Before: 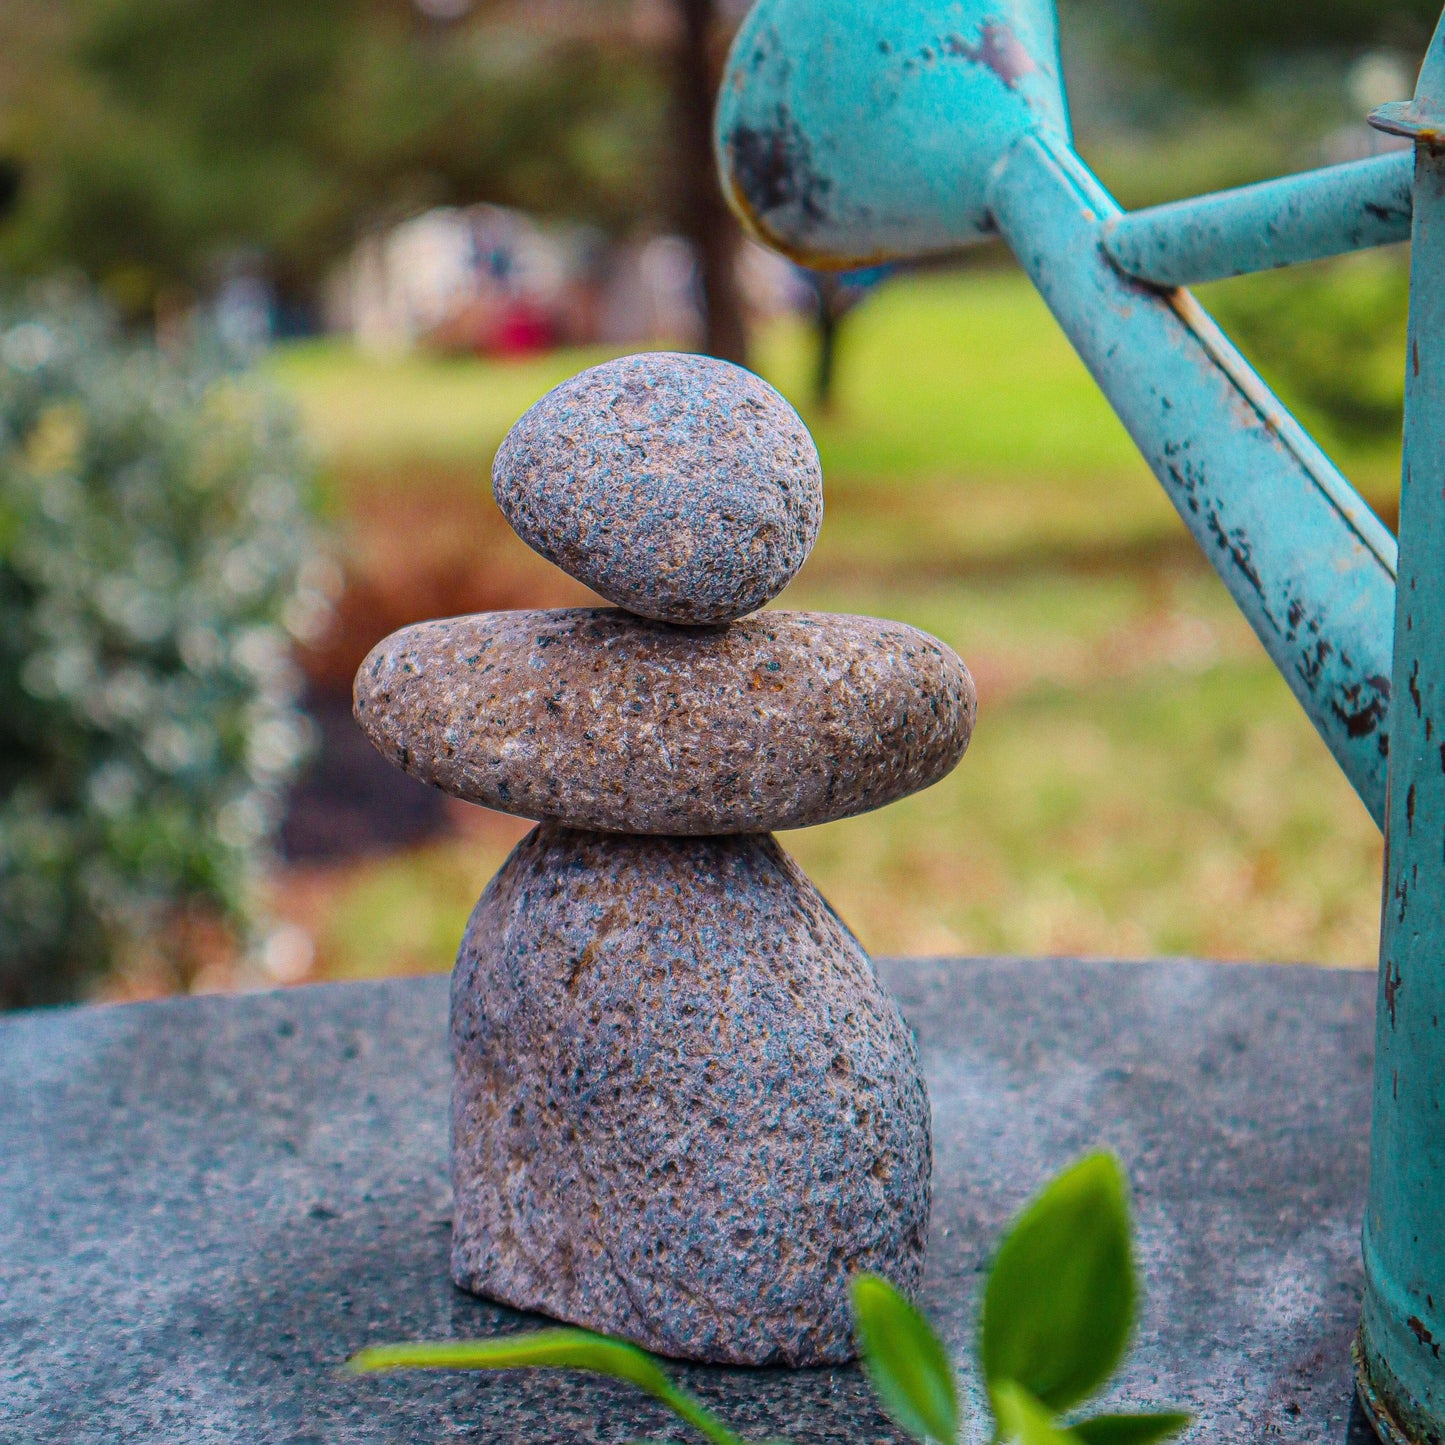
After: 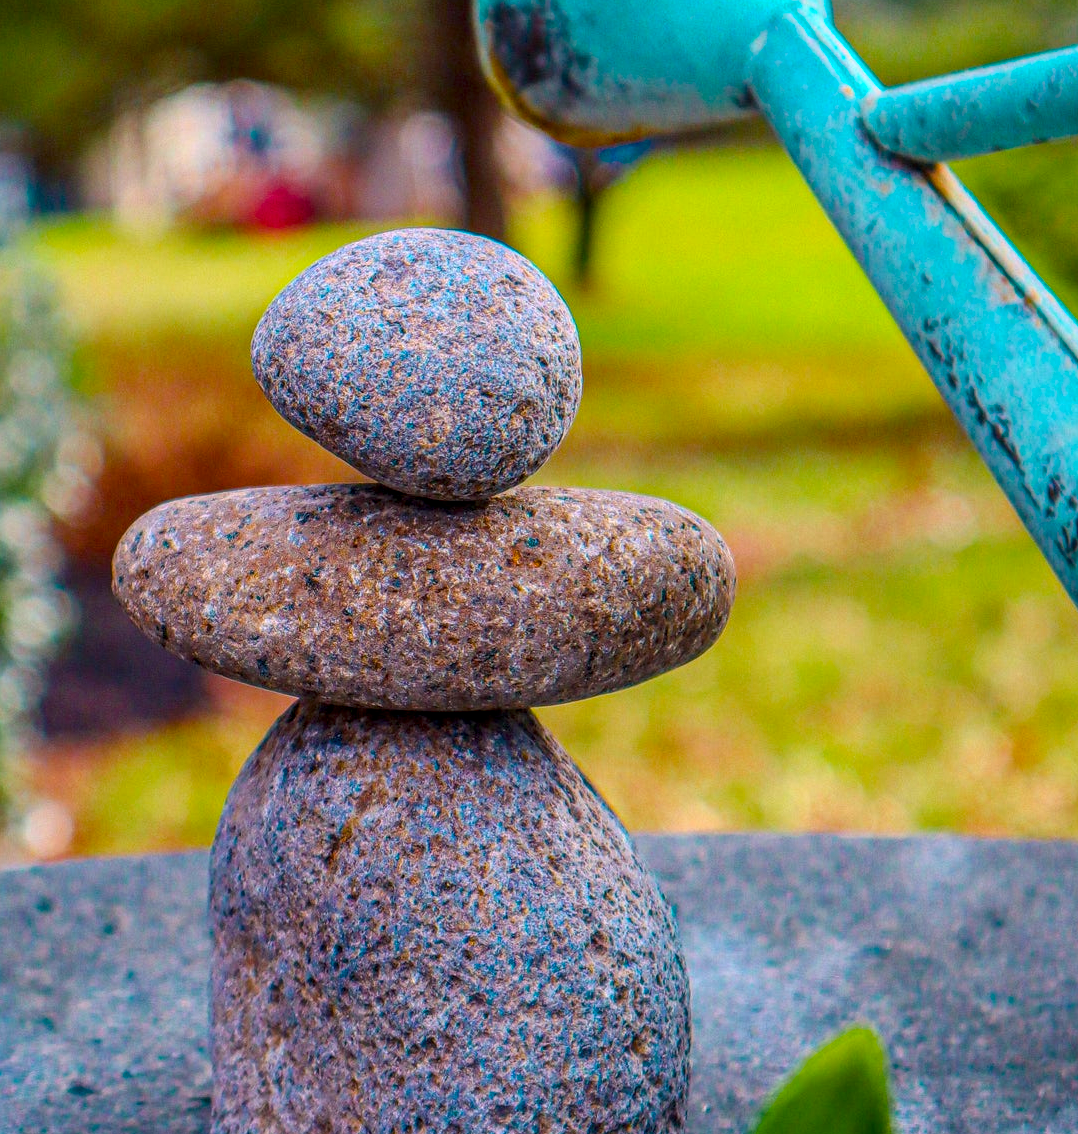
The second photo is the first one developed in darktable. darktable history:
crop: left 16.699%, top 8.592%, right 8.652%, bottom 12.519%
exposure: exposure -0.012 EV, compensate highlight preservation false
color balance rgb: linear chroma grading › global chroma 18.488%, perceptual saturation grading › global saturation 1.89%, perceptual saturation grading › highlights -1.985%, perceptual saturation grading › mid-tones 3.702%, perceptual saturation grading › shadows 7.239%, global vibrance 39.579%
color correction: highlights b* 0.036, saturation 0.991
local contrast: on, module defaults
